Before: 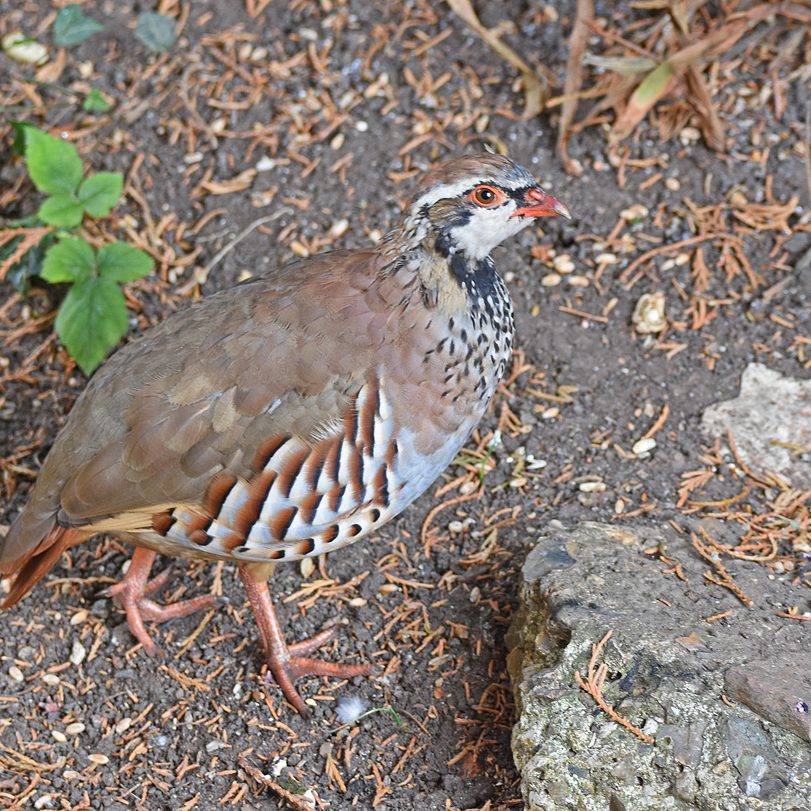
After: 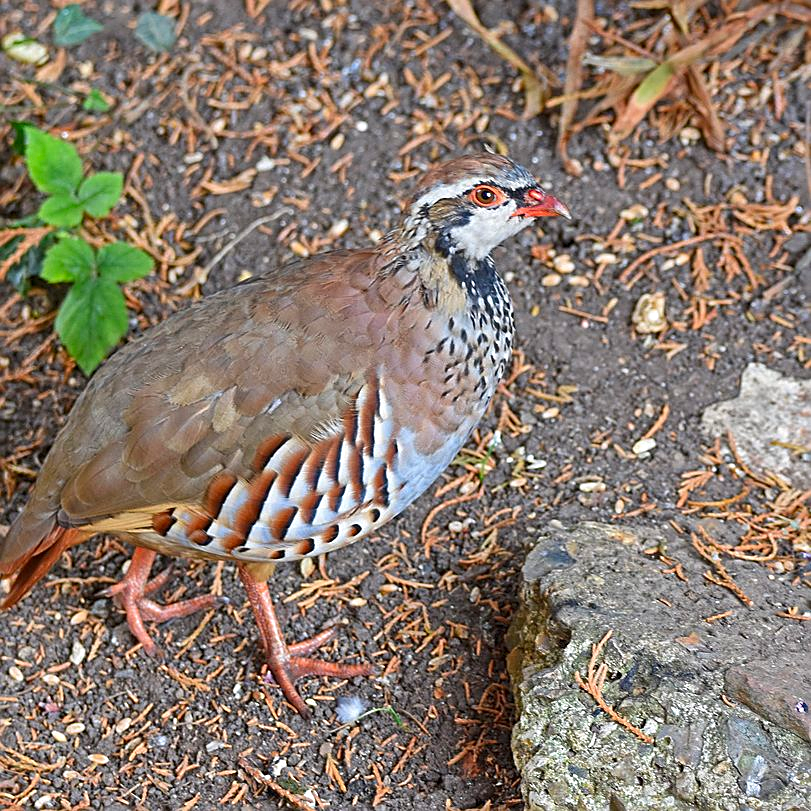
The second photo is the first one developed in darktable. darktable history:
local contrast: highlights 100%, shadows 100%, detail 120%, midtone range 0.2
sharpen: on, module defaults
contrast brightness saturation: brightness -0.02, saturation 0.35
